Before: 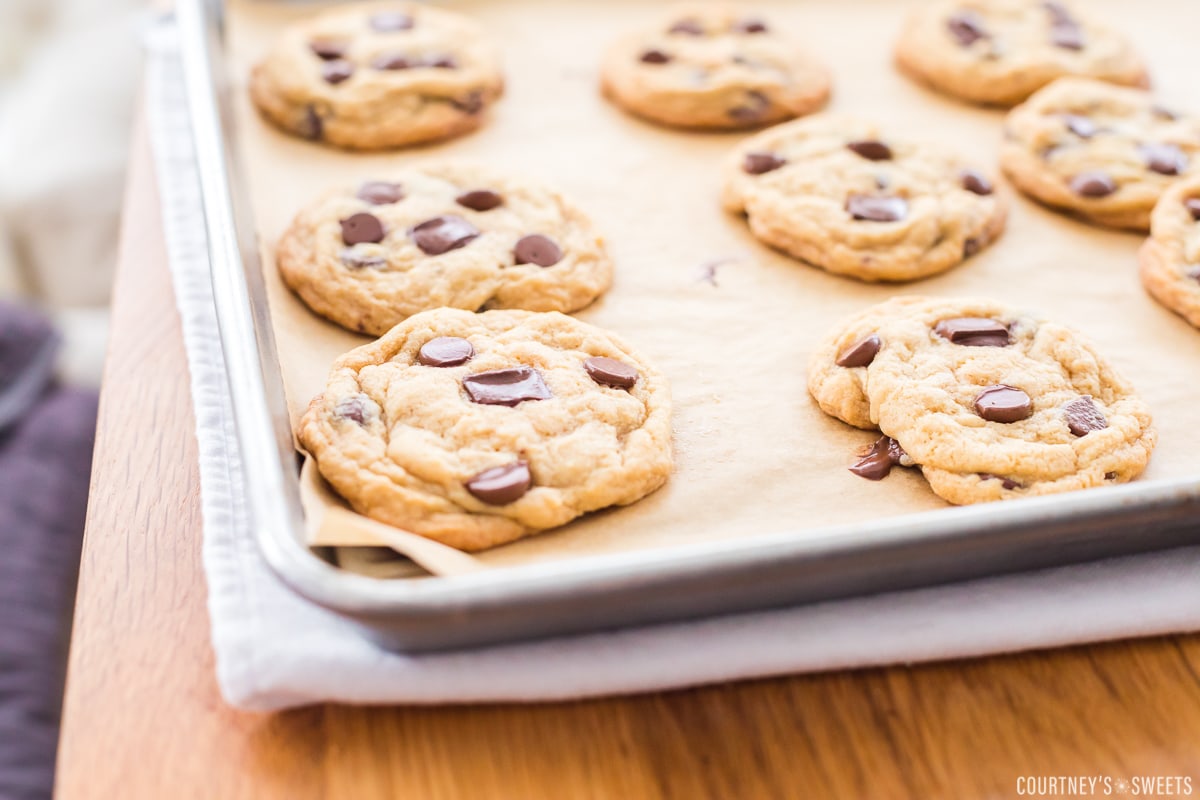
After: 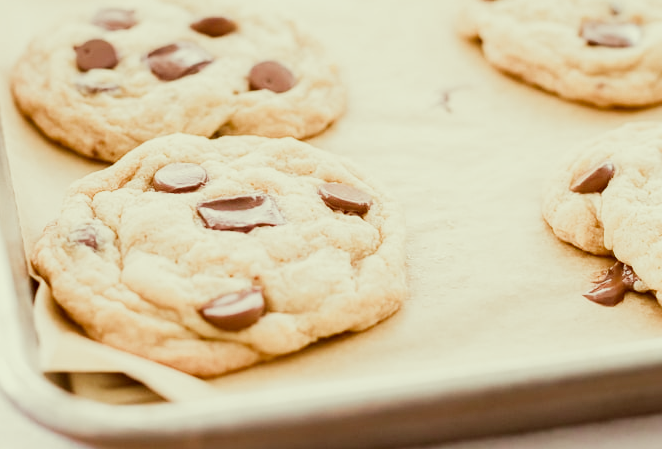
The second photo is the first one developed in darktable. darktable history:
color correction: highlights a* -5.19, highlights b* 9.8, shadows a* 9.65, shadows b* 24.14
filmic rgb: black relative exposure -11.34 EV, white relative exposure 3.22 EV, hardness 6.74, color science v5 (2021), contrast in shadows safe, contrast in highlights safe
crop and rotate: left 22.221%, top 21.759%, right 22.583%, bottom 22.063%
exposure: black level correction 0.001, exposure 0.3 EV, compensate highlight preservation false
contrast brightness saturation: saturation -0.053
